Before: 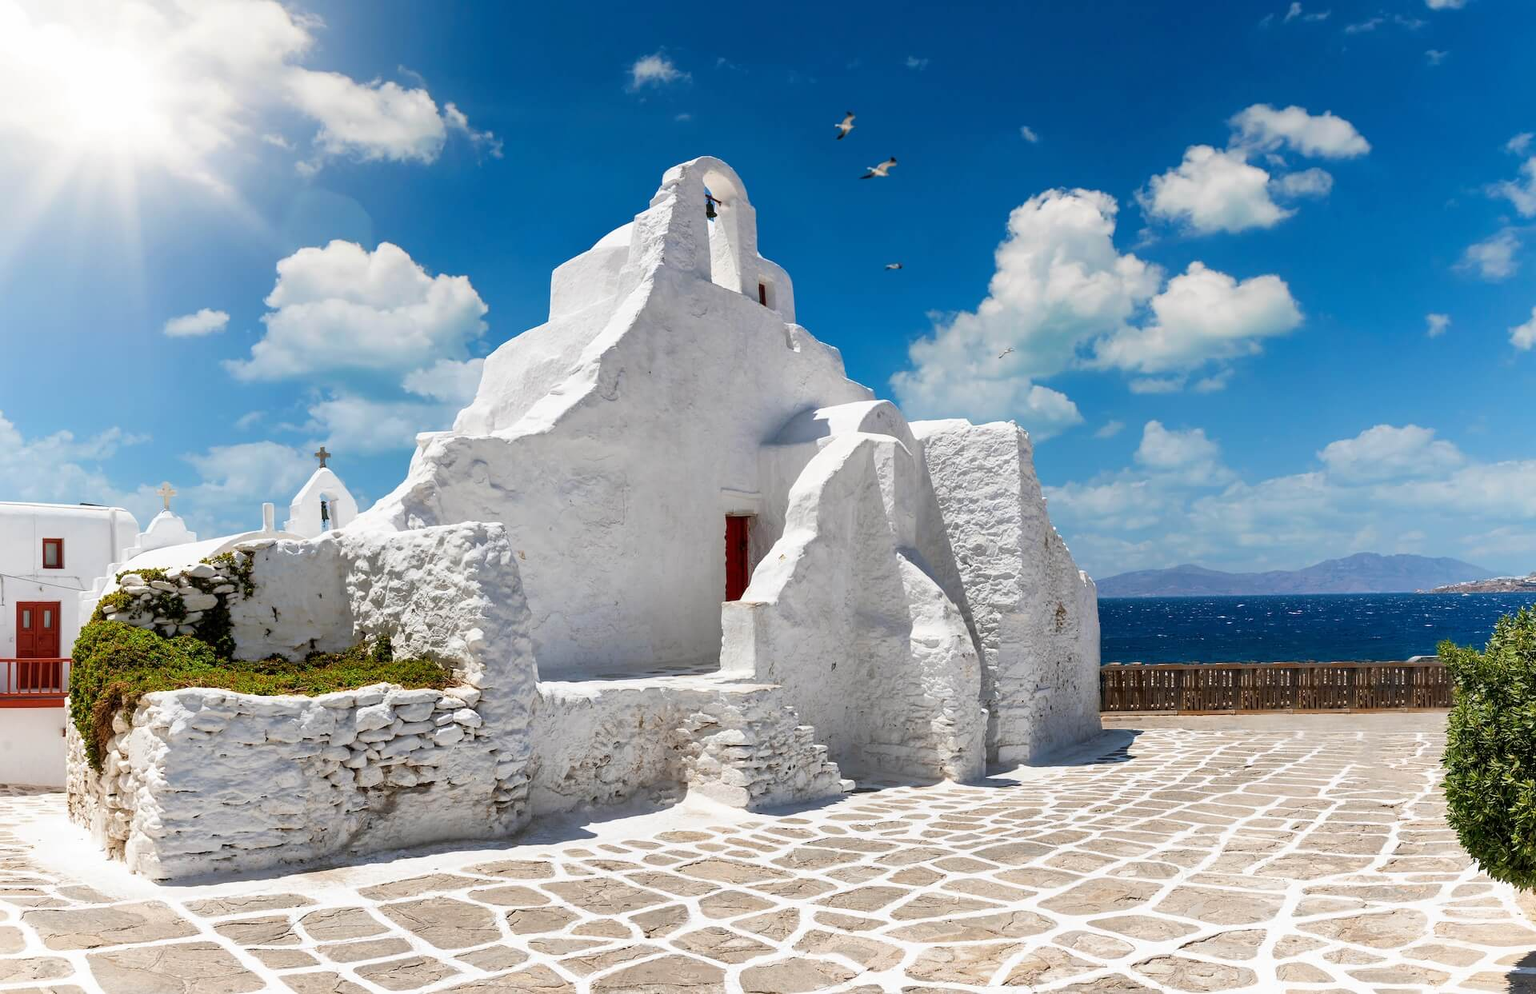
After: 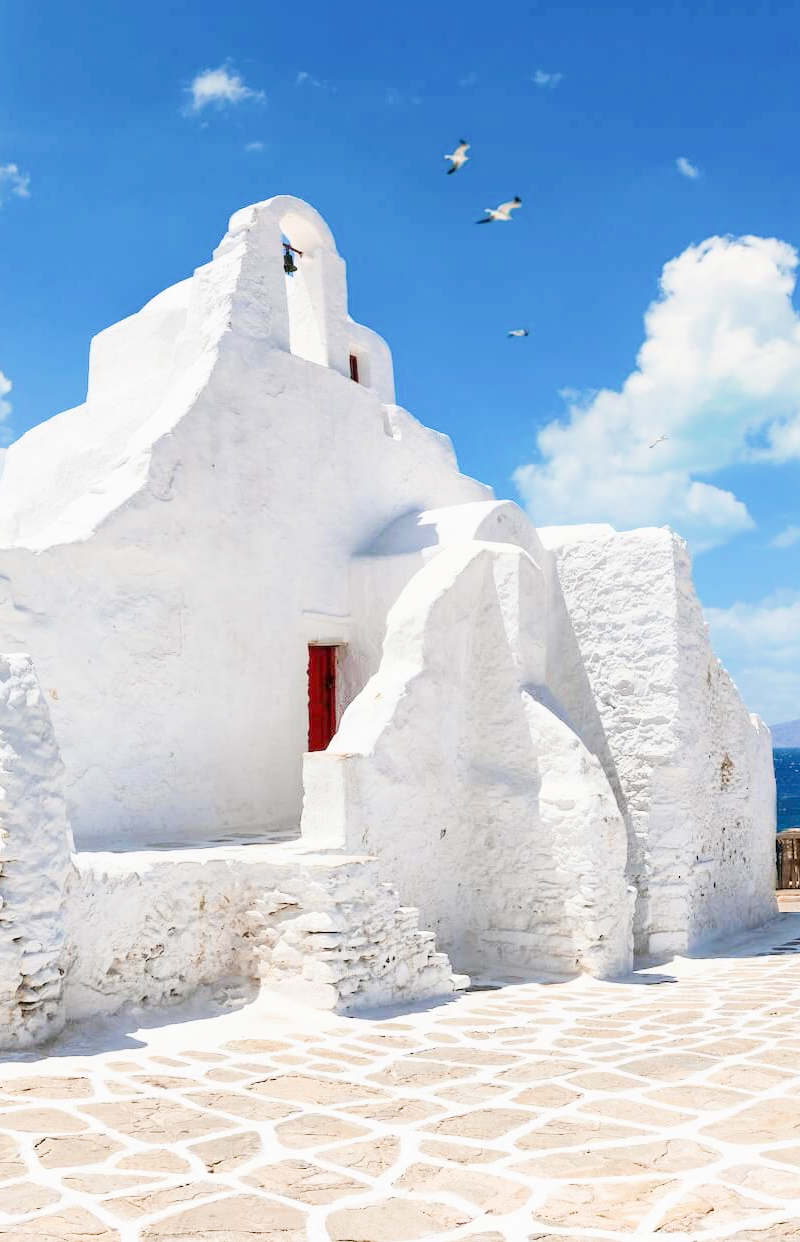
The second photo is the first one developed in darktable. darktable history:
filmic rgb: black relative exposure -7.65 EV, white relative exposure 4.56 EV, hardness 3.61
exposure: black level correction 0, exposure 1.675 EV, compensate exposure bias true, compensate highlight preservation false
crop: left 31.229%, right 27.105%
